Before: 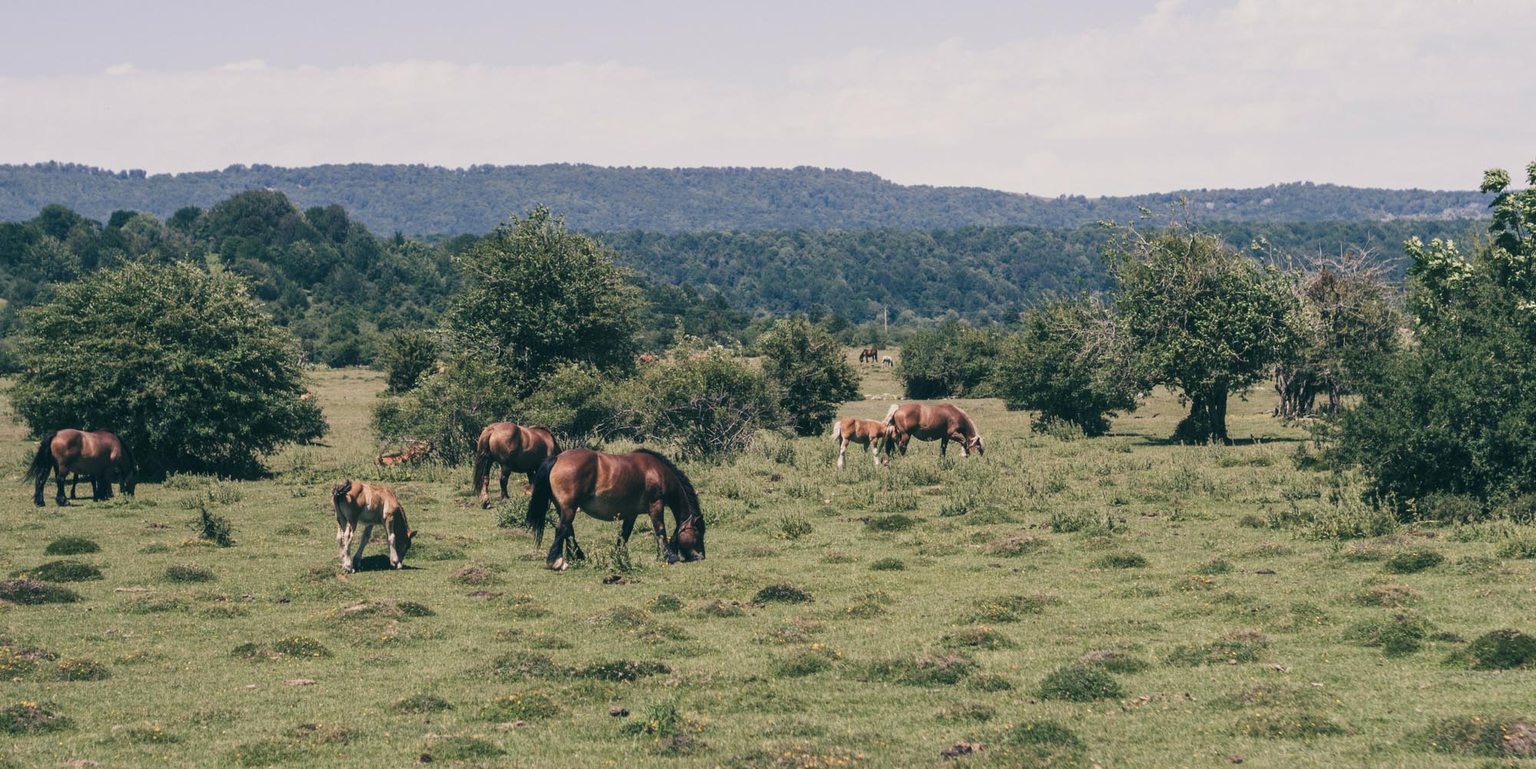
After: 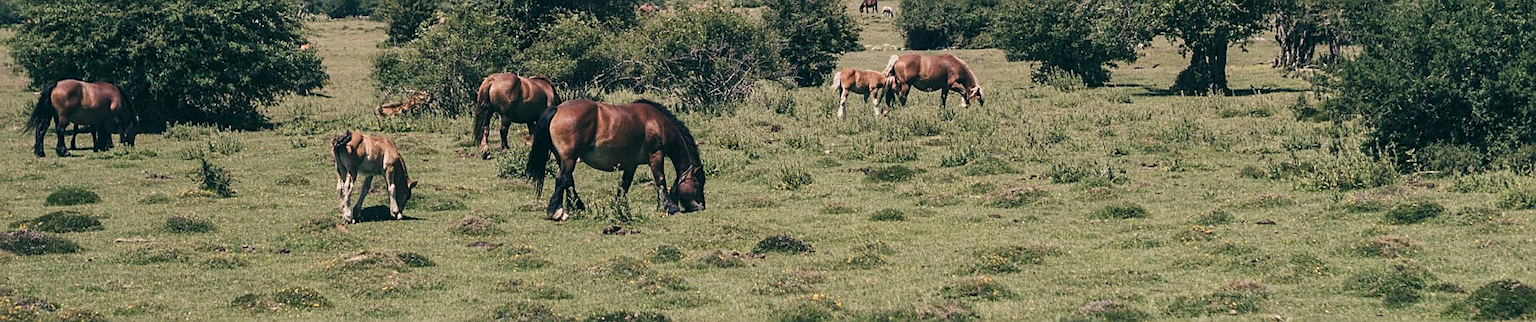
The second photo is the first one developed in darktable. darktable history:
sharpen: on, module defaults
color balance: mode lift, gamma, gain (sRGB), lift [0.97, 1, 1, 1], gamma [1.03, 1, 1, 1]
crop: top 45.551%, bottom 12.262%
